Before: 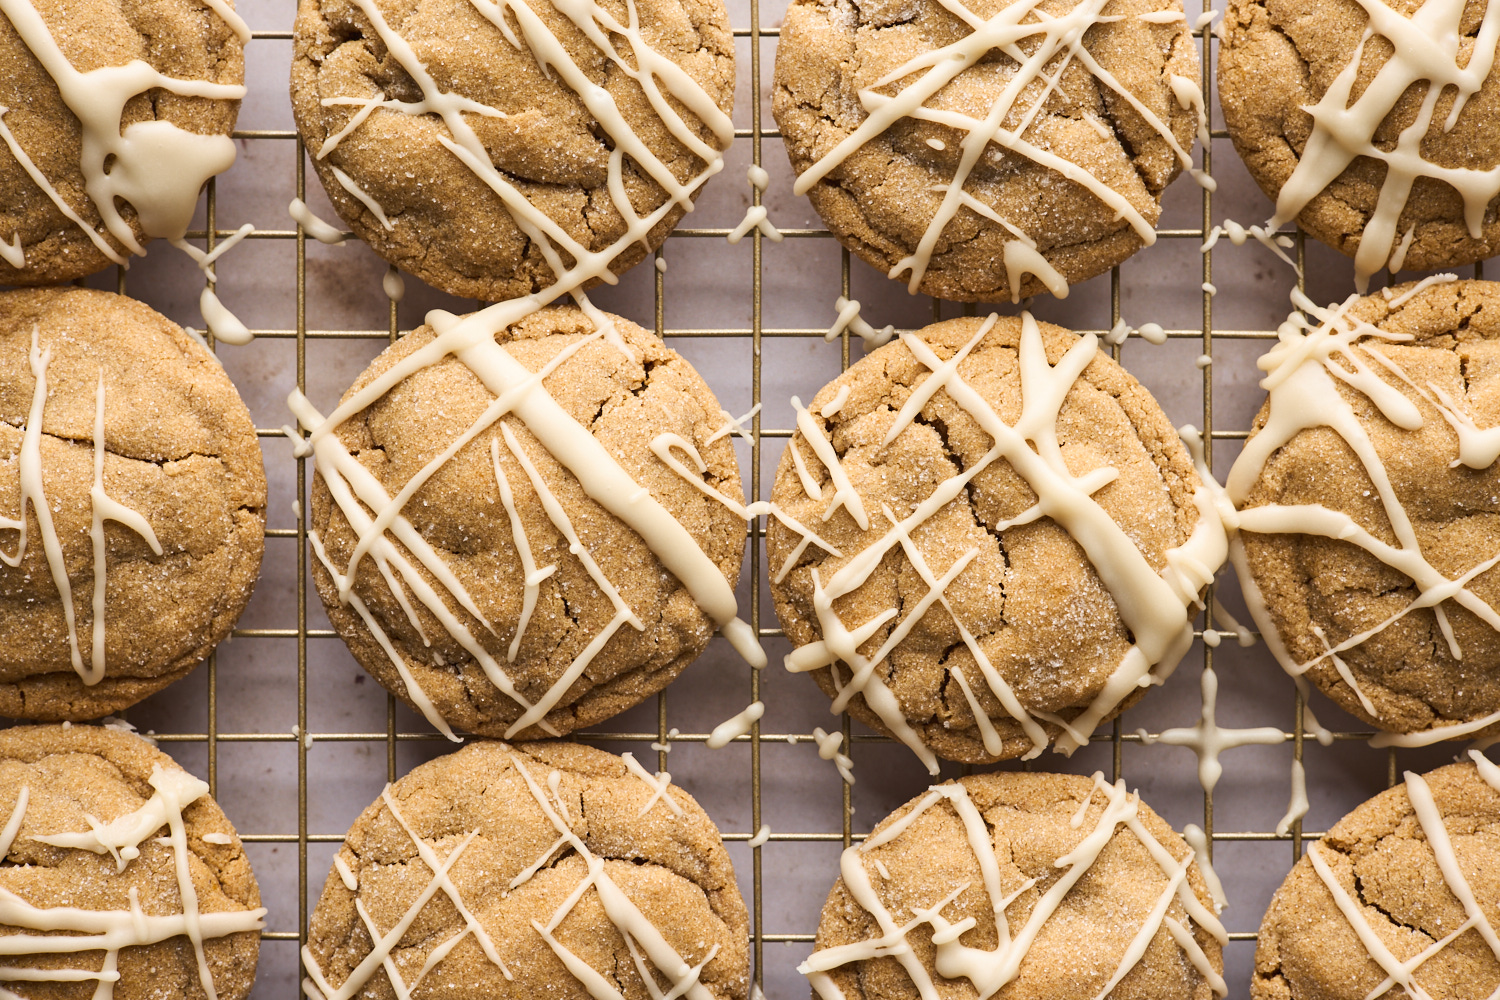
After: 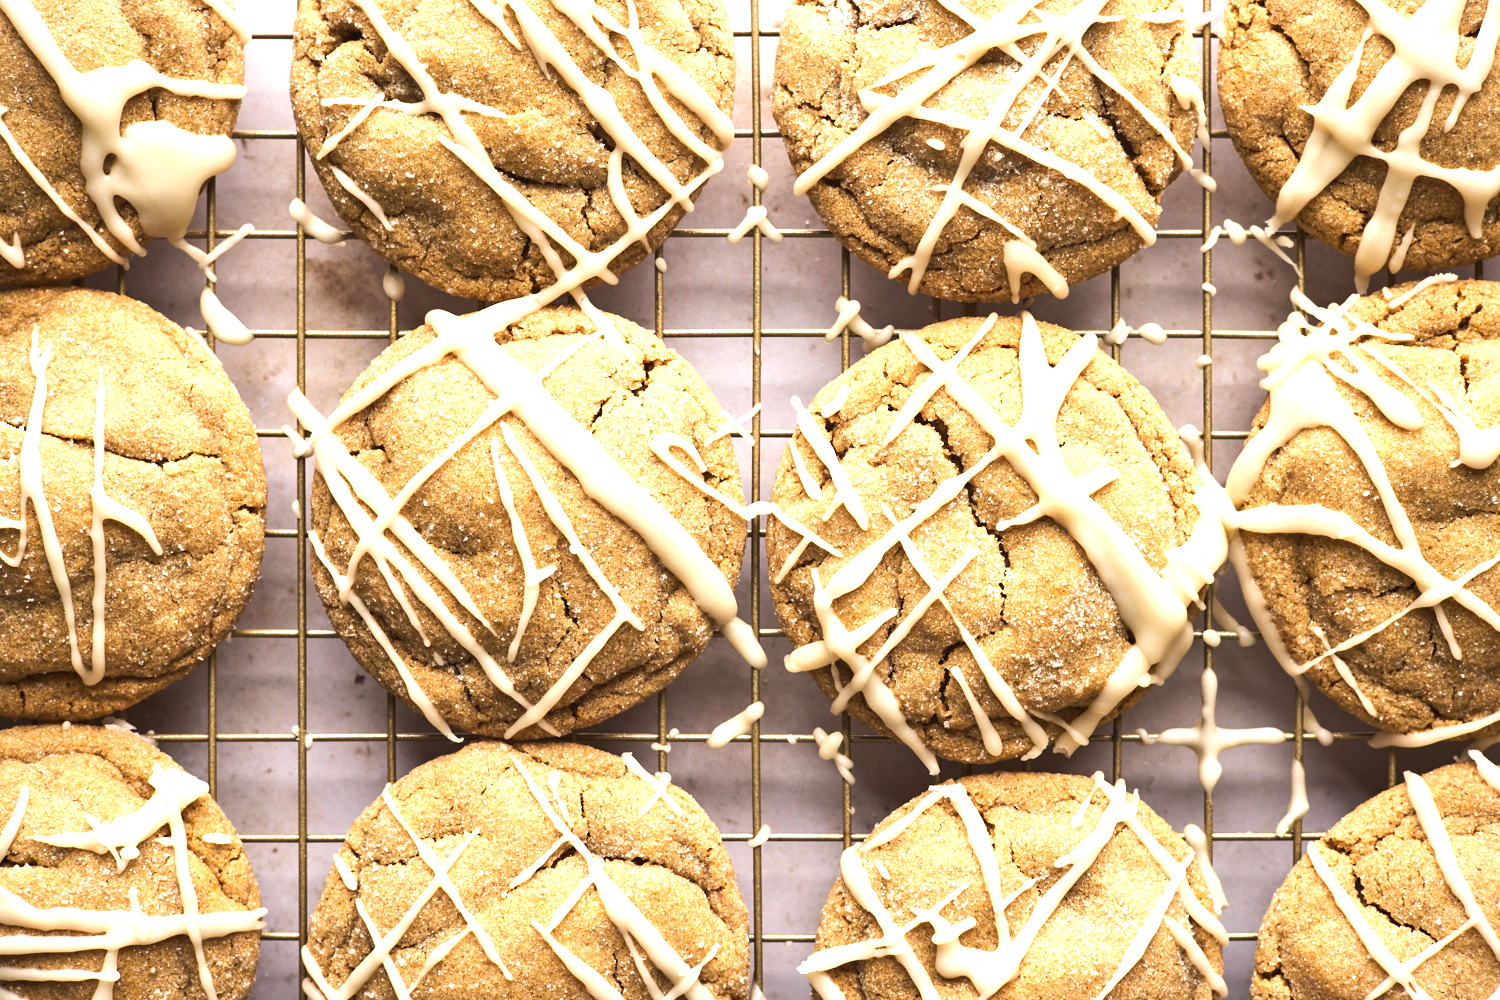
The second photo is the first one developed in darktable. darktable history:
exposure: black level correction -0.002, exposure 0.54 EV, compensate highlight preservation false
vignetting: fall-off start 100%, fall-off radius 71%, brightness -0.434, saturation -0.2, width/height ratio 1.178, dithering 8-bit output, unbound false
tone equalizer: -8 EV -0.417 EV, -7 EV -0.389 EV, -6 EV -0.333 EV, -5 EV -0.222 EV, -3 EV 0.222 EV, -2 EV 0.333 EV, -1 EV 0.389 EV, +0 EV 0.417 EV, edges refinement/feathering 500, mask exposure compensation -1.57 EV, preserve details no
